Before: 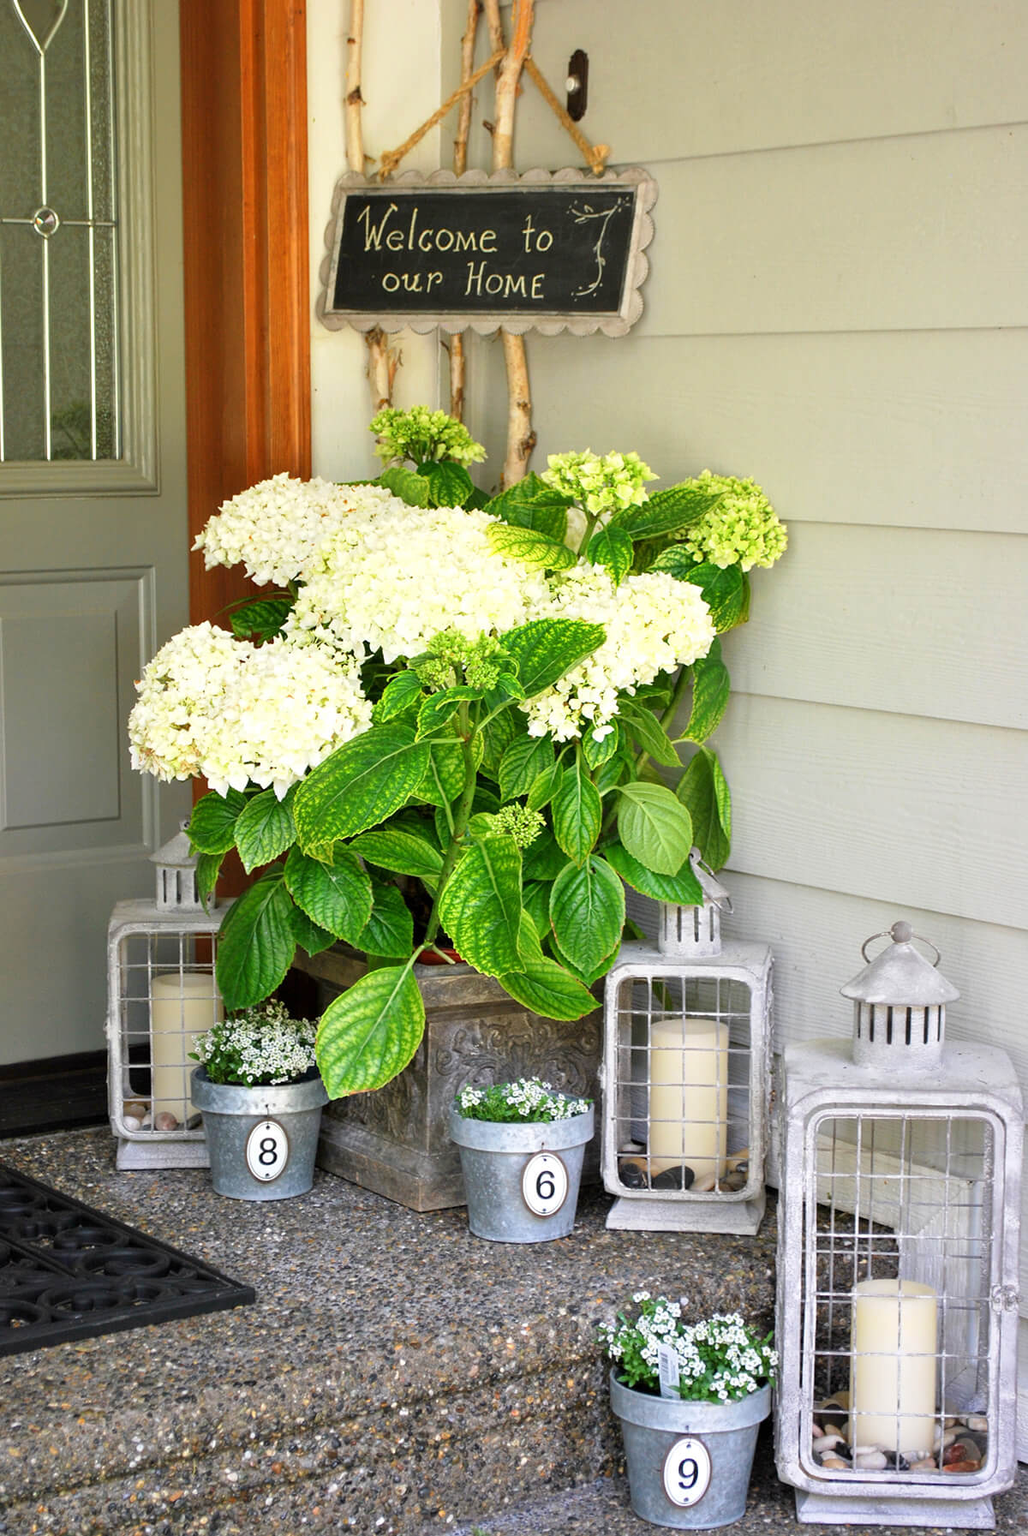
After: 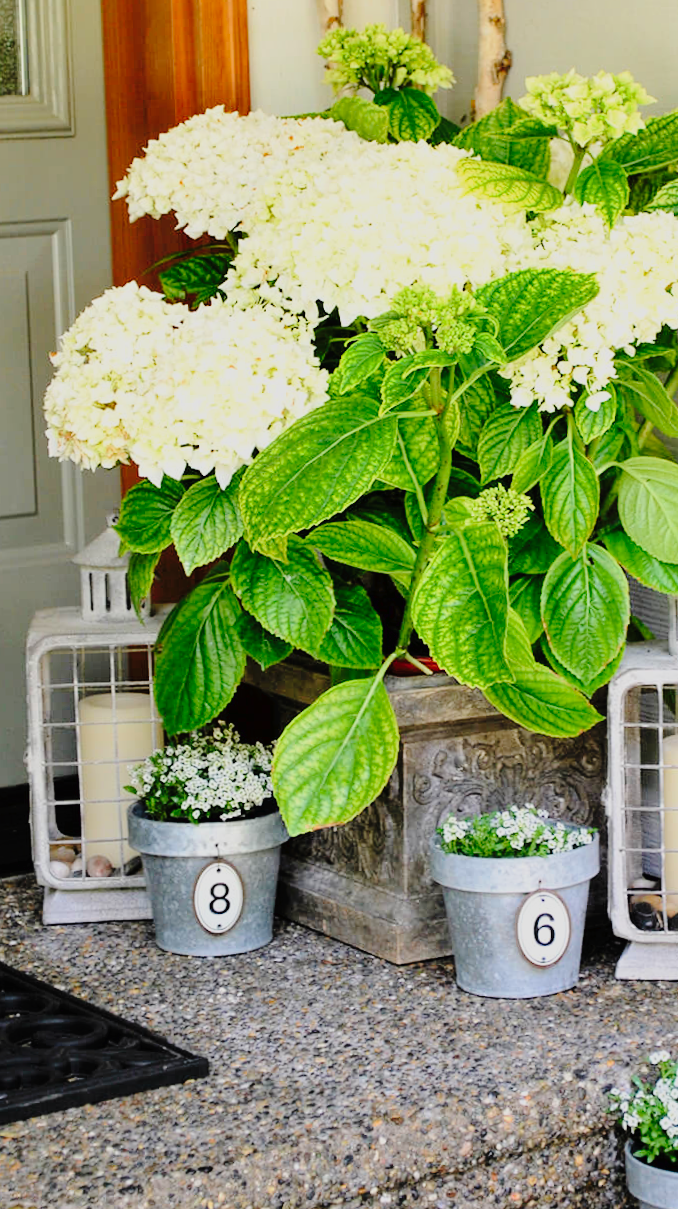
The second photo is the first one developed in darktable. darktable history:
crop: left 8.966%, top 23.852%, right 34.699%, bottom 4.703%
tone curve: curves: ch0 [(0, 0) (0.003, 0.015) (0.011, 0.019) (0.025, 0.027) (0.044, 0.041) (0.069, 0.055) (0.1, 0.079) (0.136, 0.099) (0.177, 0.149) (0.224, 0.216) (0.277, 0.292) (0.335, 0.383) (0.399, 0.474) (0.468, 0.556) (0.543, 0.632) (0.623, 0.711) (0.709, 0.789) (0.801, 0.871) (0.898, 0.944) (1, 1)], preserve colors none
color balance: contrast fulcrum 17.78%
filmic rgb: black relative exposure -7.15 EV, white relative exposure 5.36 EV, hardness 3.02, color science v6 (2022)
rotate and perspective: rotation -1.42°, crop left 0.016, crop right 0.984, crop top 0.035, crop bottom 0.965
